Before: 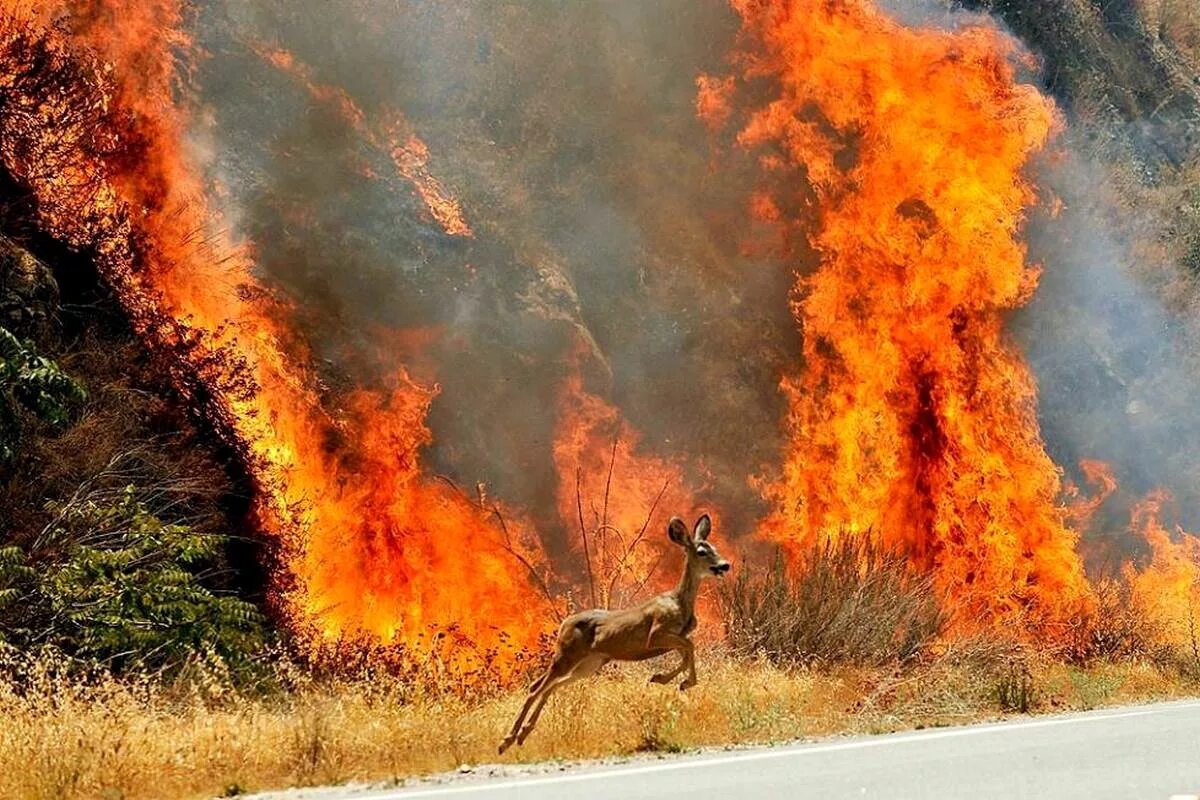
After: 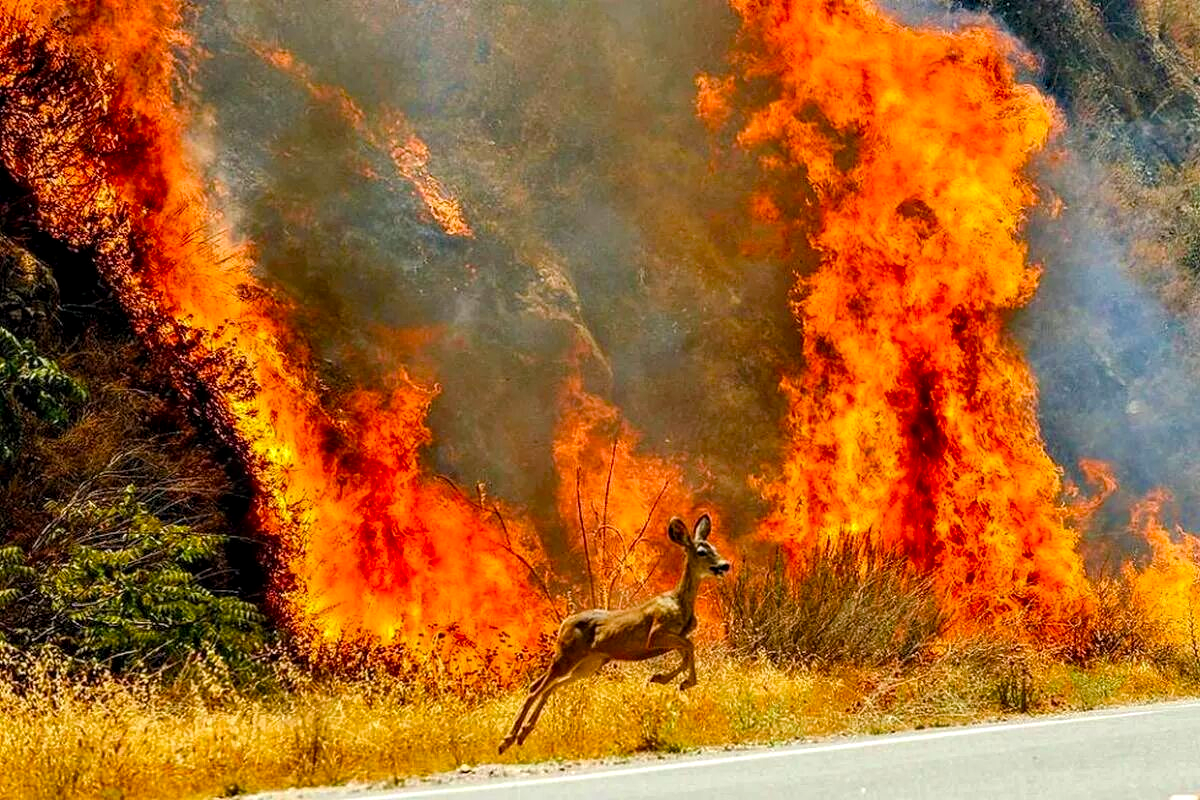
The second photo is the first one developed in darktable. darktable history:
velvia: strength 31.93%, mid-tones bias 0.201
haze removal: adaptive false
local contrast: on, module defaults
